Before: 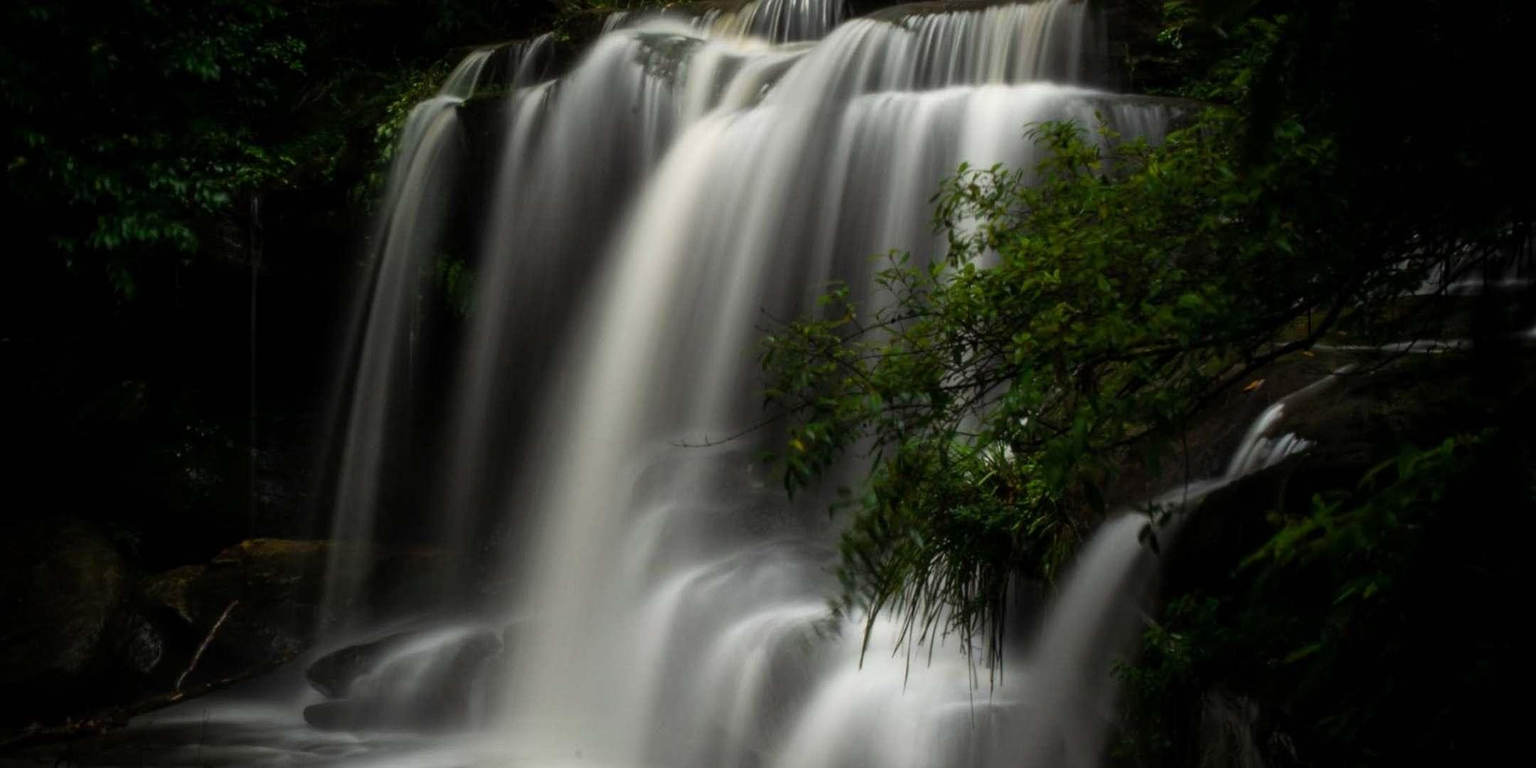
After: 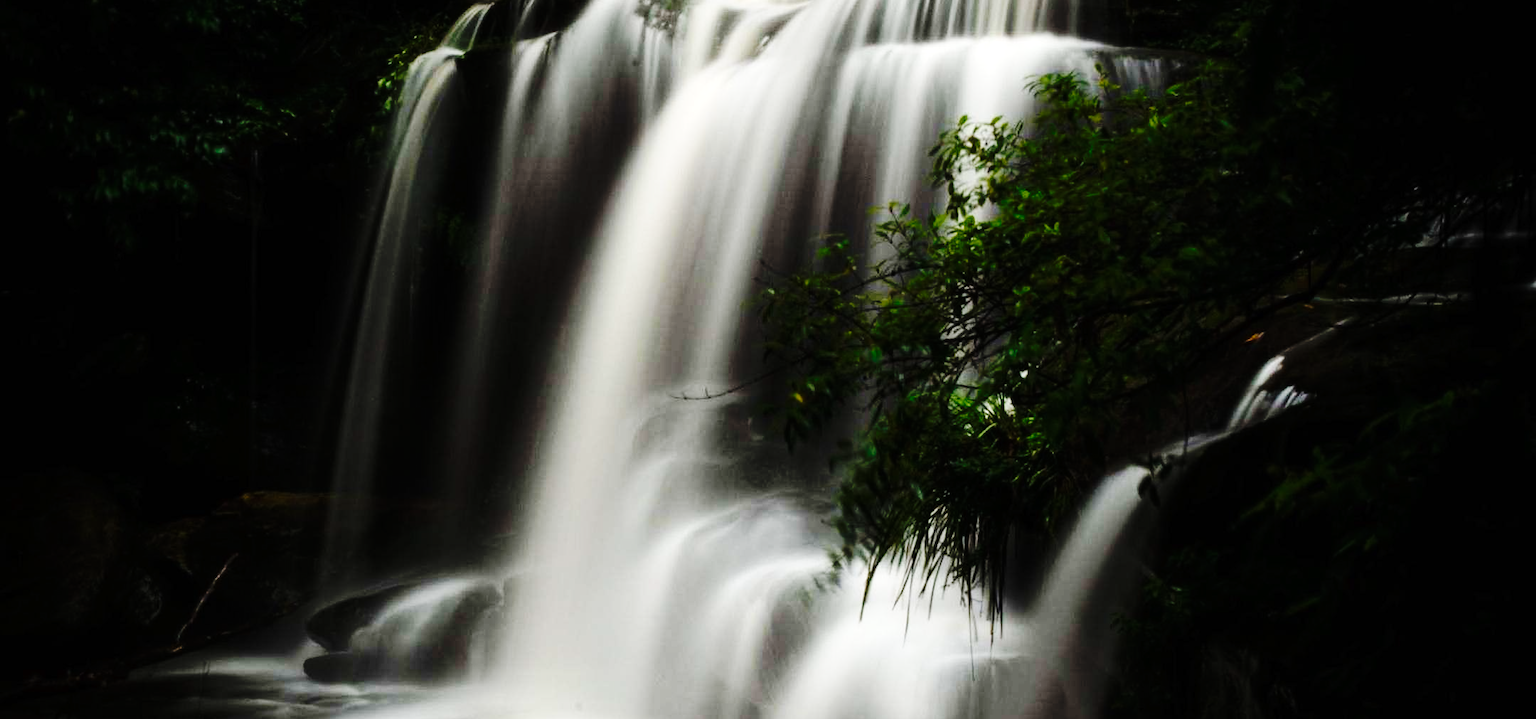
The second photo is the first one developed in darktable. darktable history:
tone curve: curves: ch0 [(0, 0) (0.003, 0.005) (0.011, 0.011) (0.025, 0.022) (0.044, 0.038) (0.069, 0.062) (0.1, 0.091) (0.136, 0.128) (0.177, 0.183) (0.224, 0.246) (0.277, 0.325) (0.335, 0.403) (0.399, 0.473) (0.468, 0.557) (0.543, 0.638) (0.623, 0.709) (0.709, 0.782) (0.801, 0.847) (0.898, 0.923) (1, 1)], preserve colors none
crop and rotate: top 6.25%
base curve: curves: ch0 [(0, 0) (0.036, 0.025) (0.121, 0.166) (0.206, 0.329) (0.605, 0.79) (1, 1)], preserve colors none
tone equalizer: -8 EV -0.417 EV, -7 EV -0.389 EV, -6 EV -0.333 EV, -5 EV -0.222 EV, -3 EV 0.222 EV, -2 EV 0.333 EV, -1 EV 0.389 EV, +0 EV 0.417 EV, edges refinement/feathering 500, mask exposure compensation -1.57 EV, preserve details no
